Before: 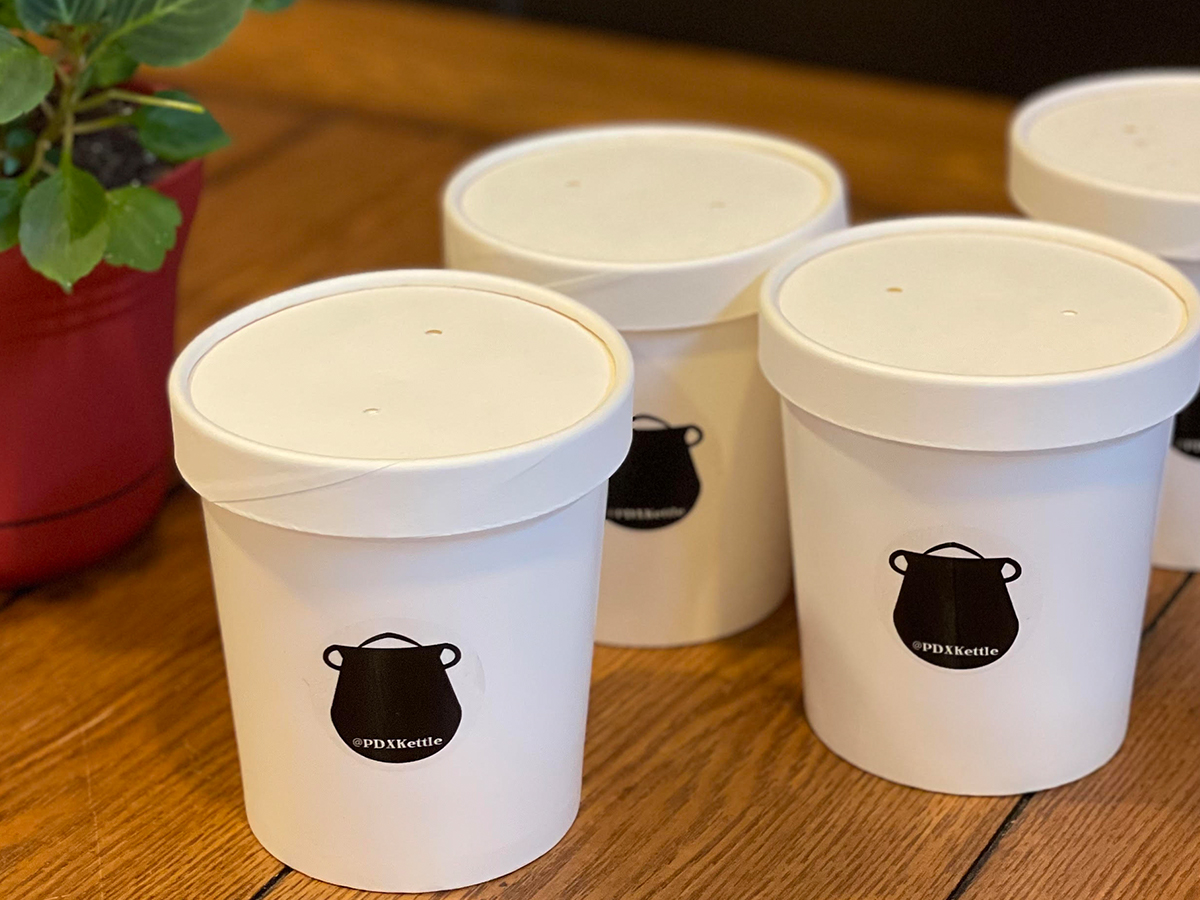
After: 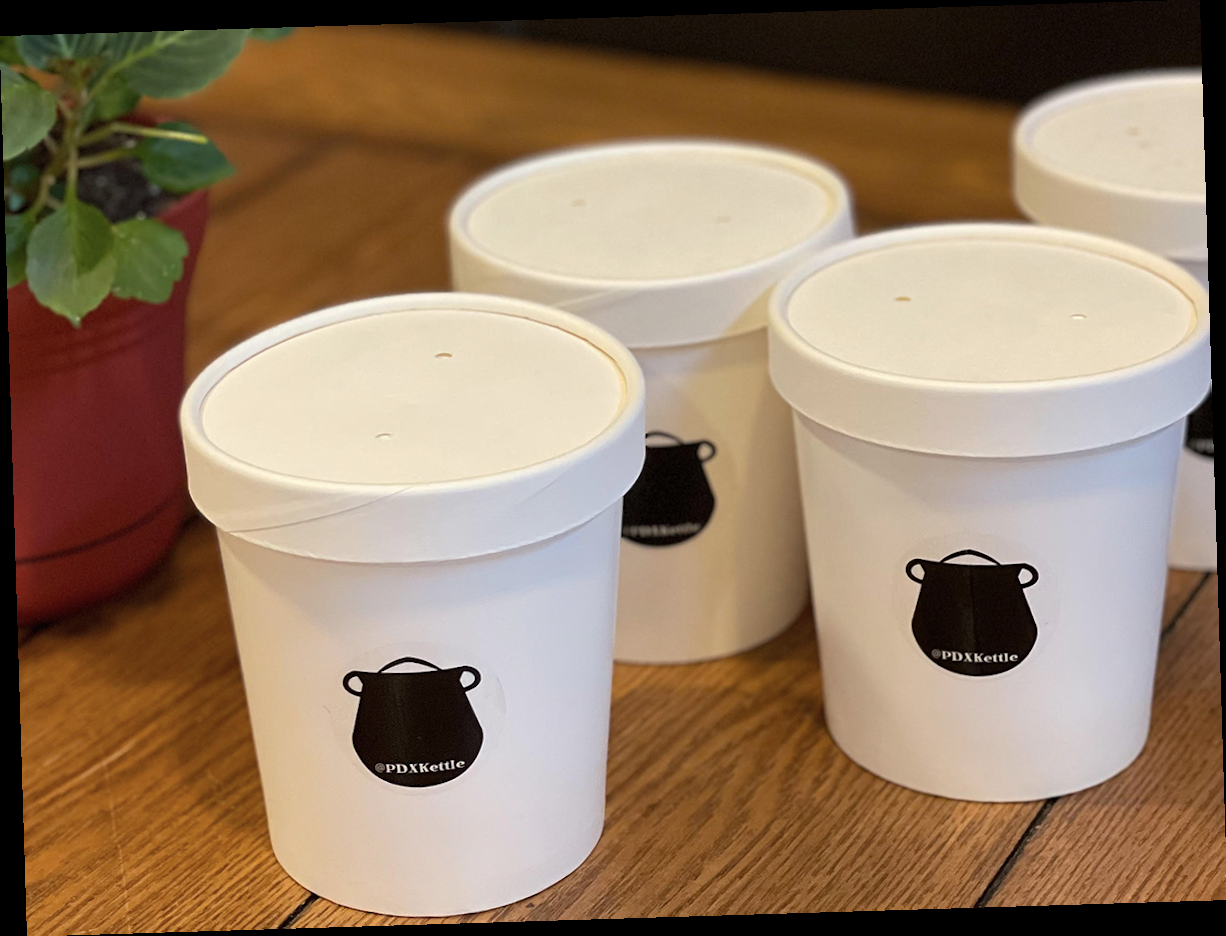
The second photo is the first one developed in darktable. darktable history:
contrast brightness saturation: saturation -0.17
rotate and perspective: rotation -1.75°, automatic cropping off
